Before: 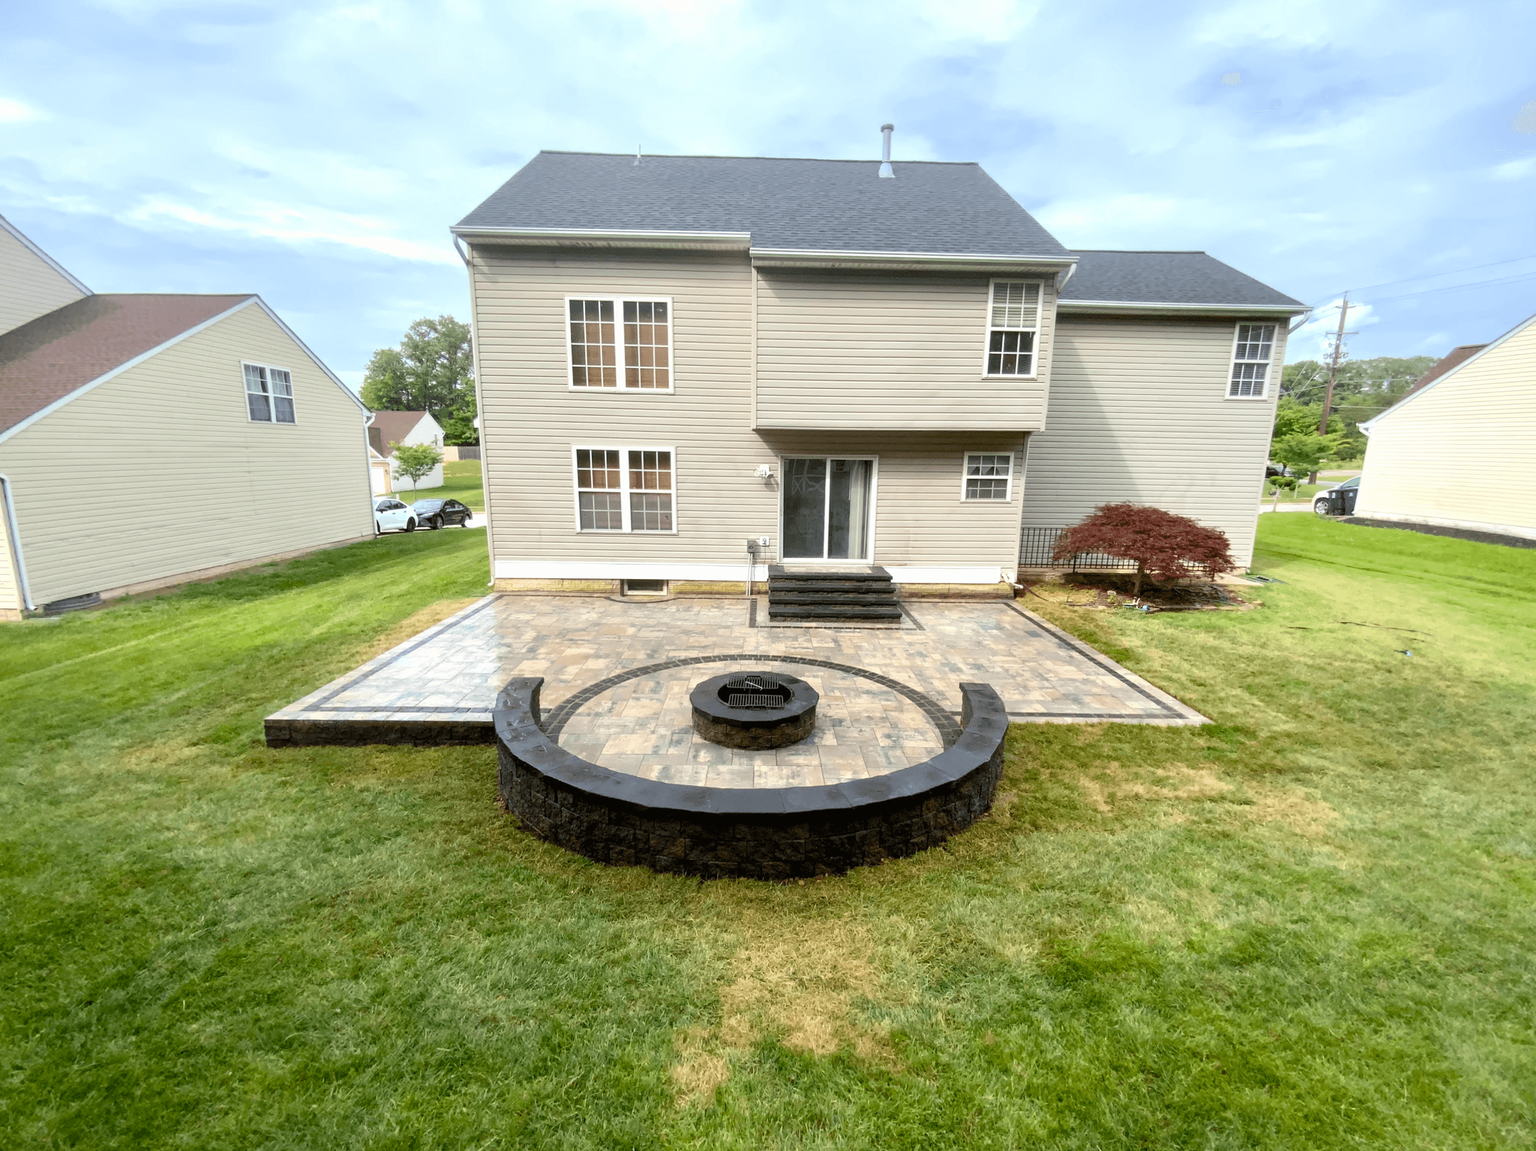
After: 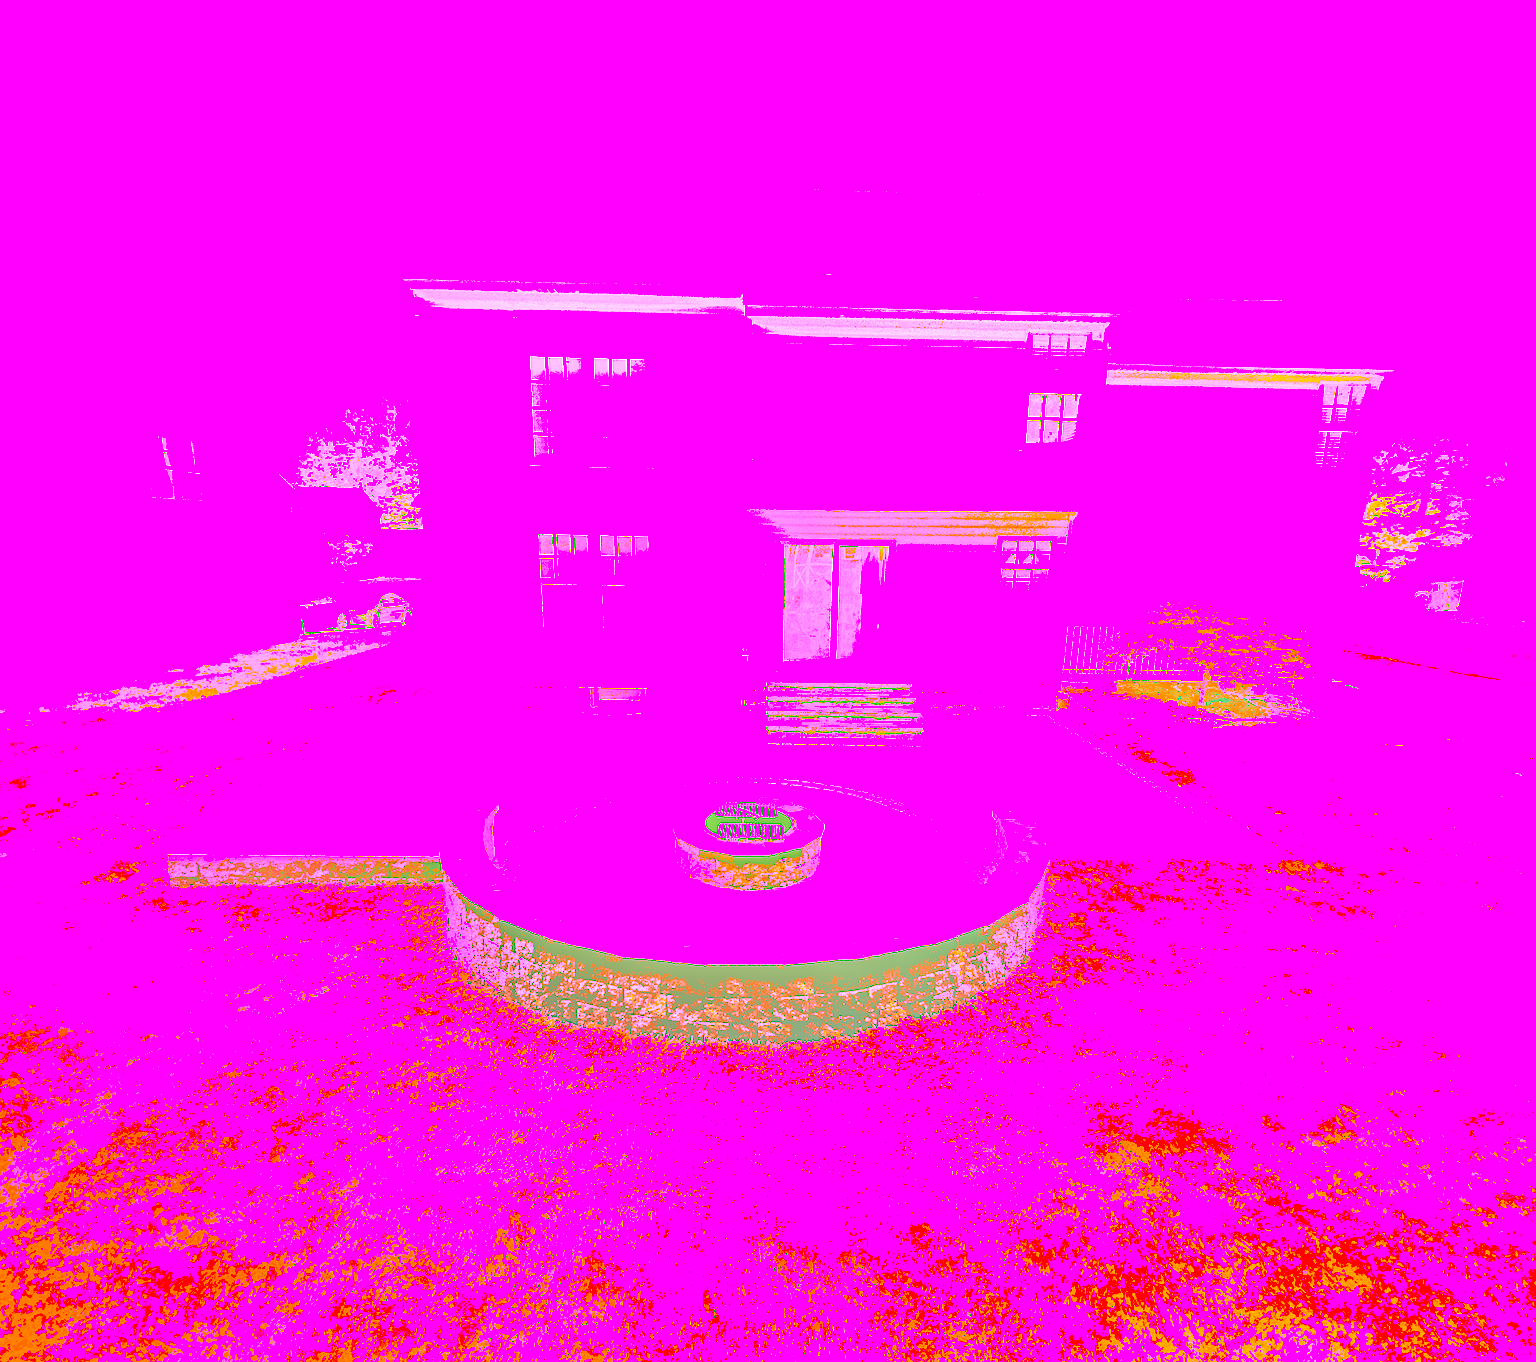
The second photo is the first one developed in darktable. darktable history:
white balance: red 8, blue 8
contrast equalizer: octaves 7, y [[0.6 ×6], [0.55 ×6], [0 ×6], [0 ×6], [0 ×6]]
local contrast: detail 130%
crop: left 8.026%, right 7.374%
exposure: exposure 1 EV, compensate highlight preservation false
contrast brightness saturation: brightness 0.09, saturation 0.19
